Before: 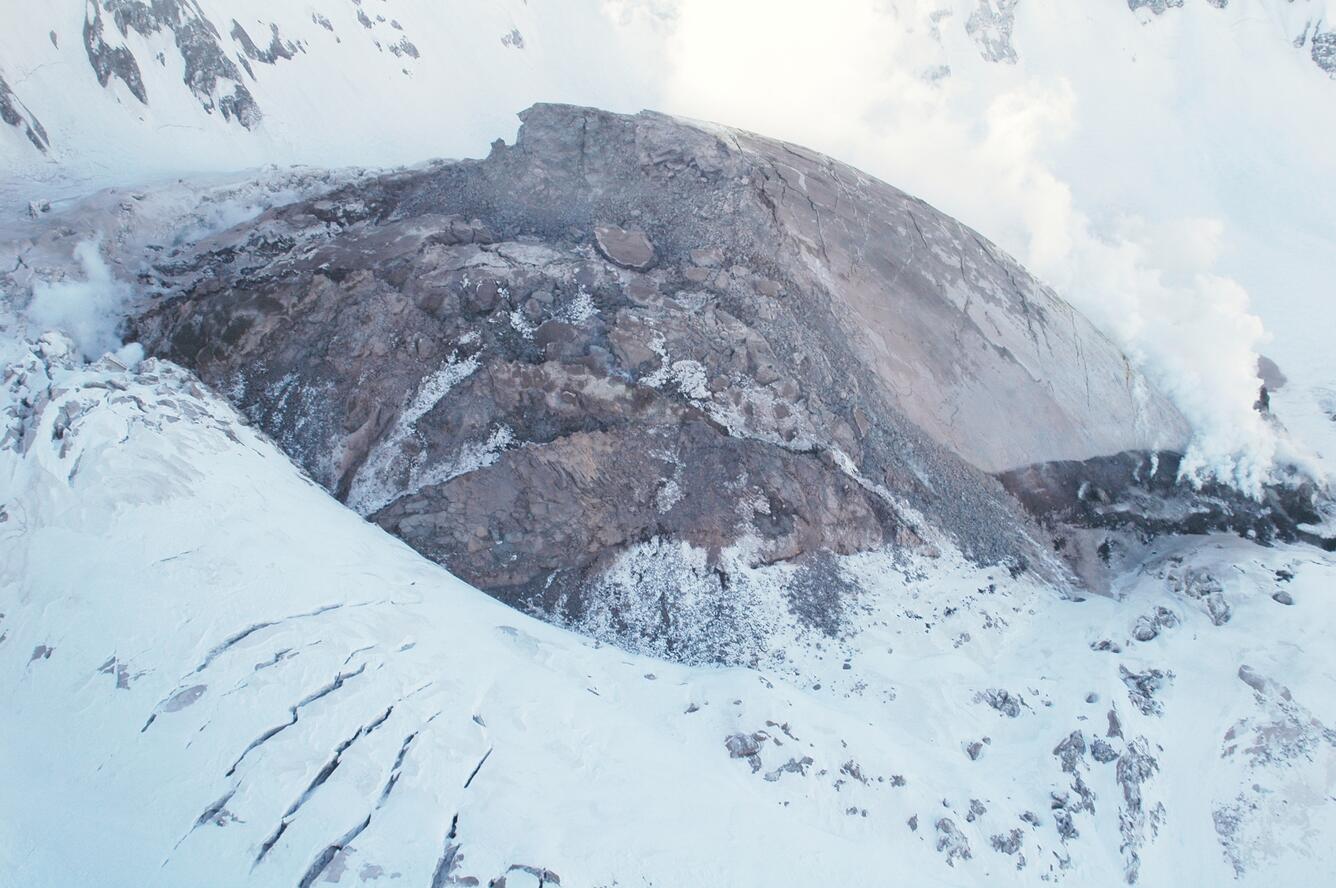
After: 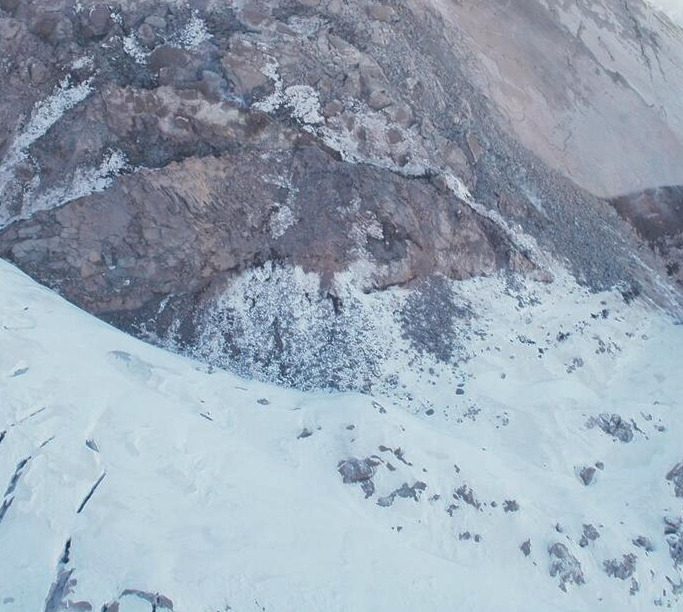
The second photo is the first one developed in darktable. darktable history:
crop and rotate: left 29.024%, top 31.045%, right 19.832%
shadows and highlights: on, module defaults
